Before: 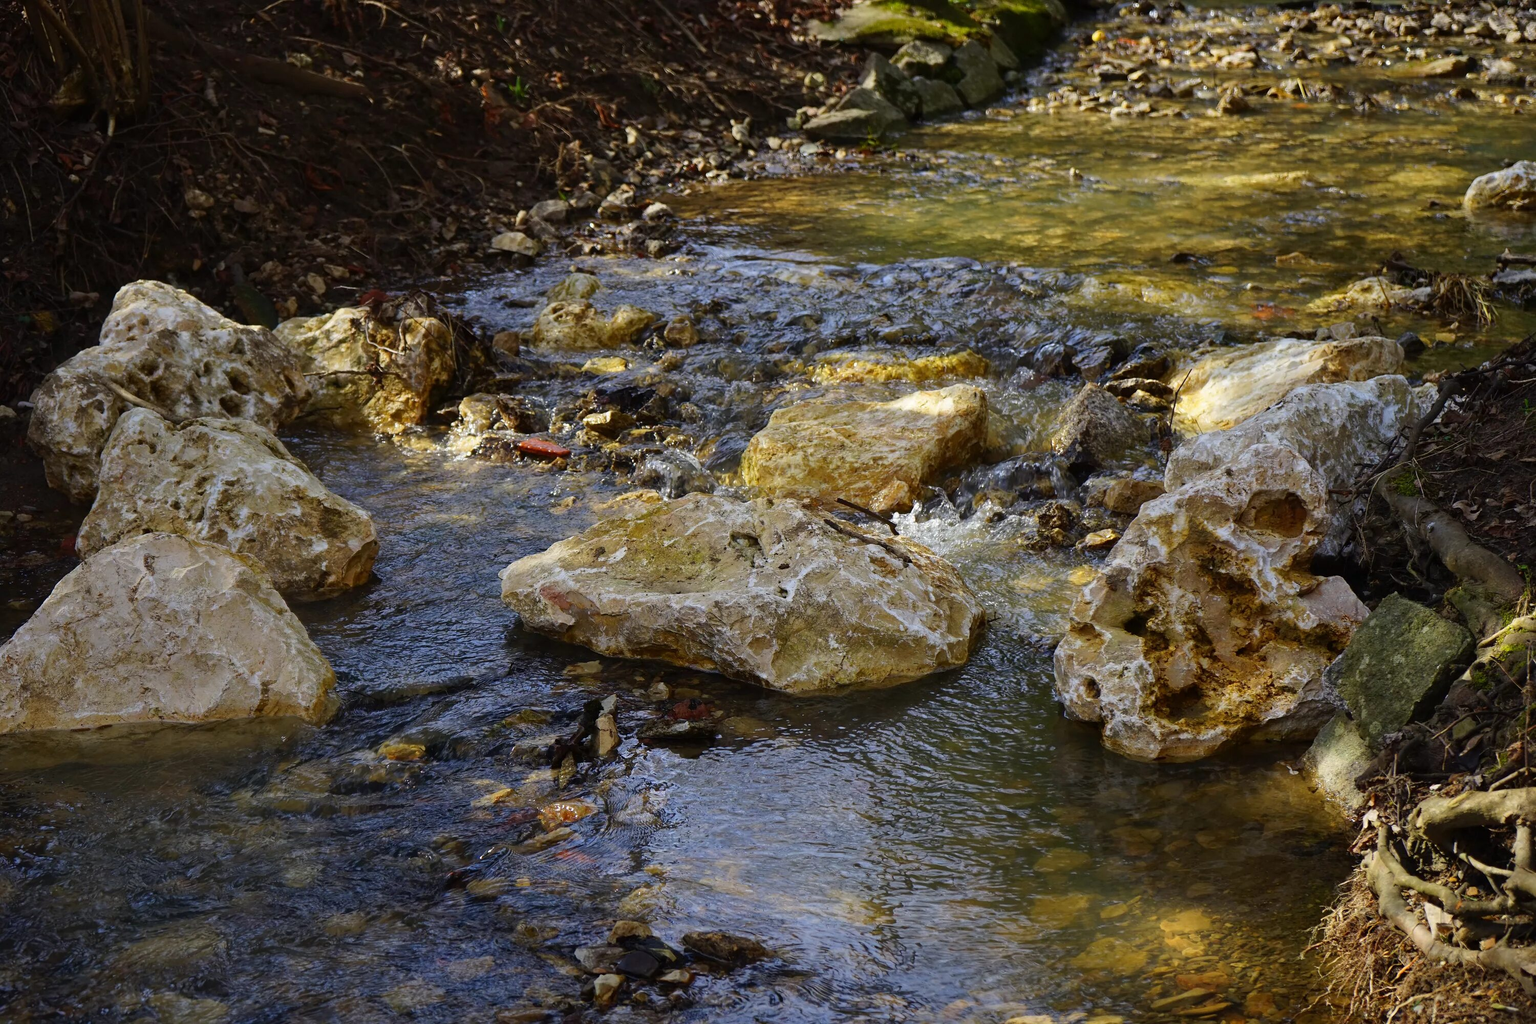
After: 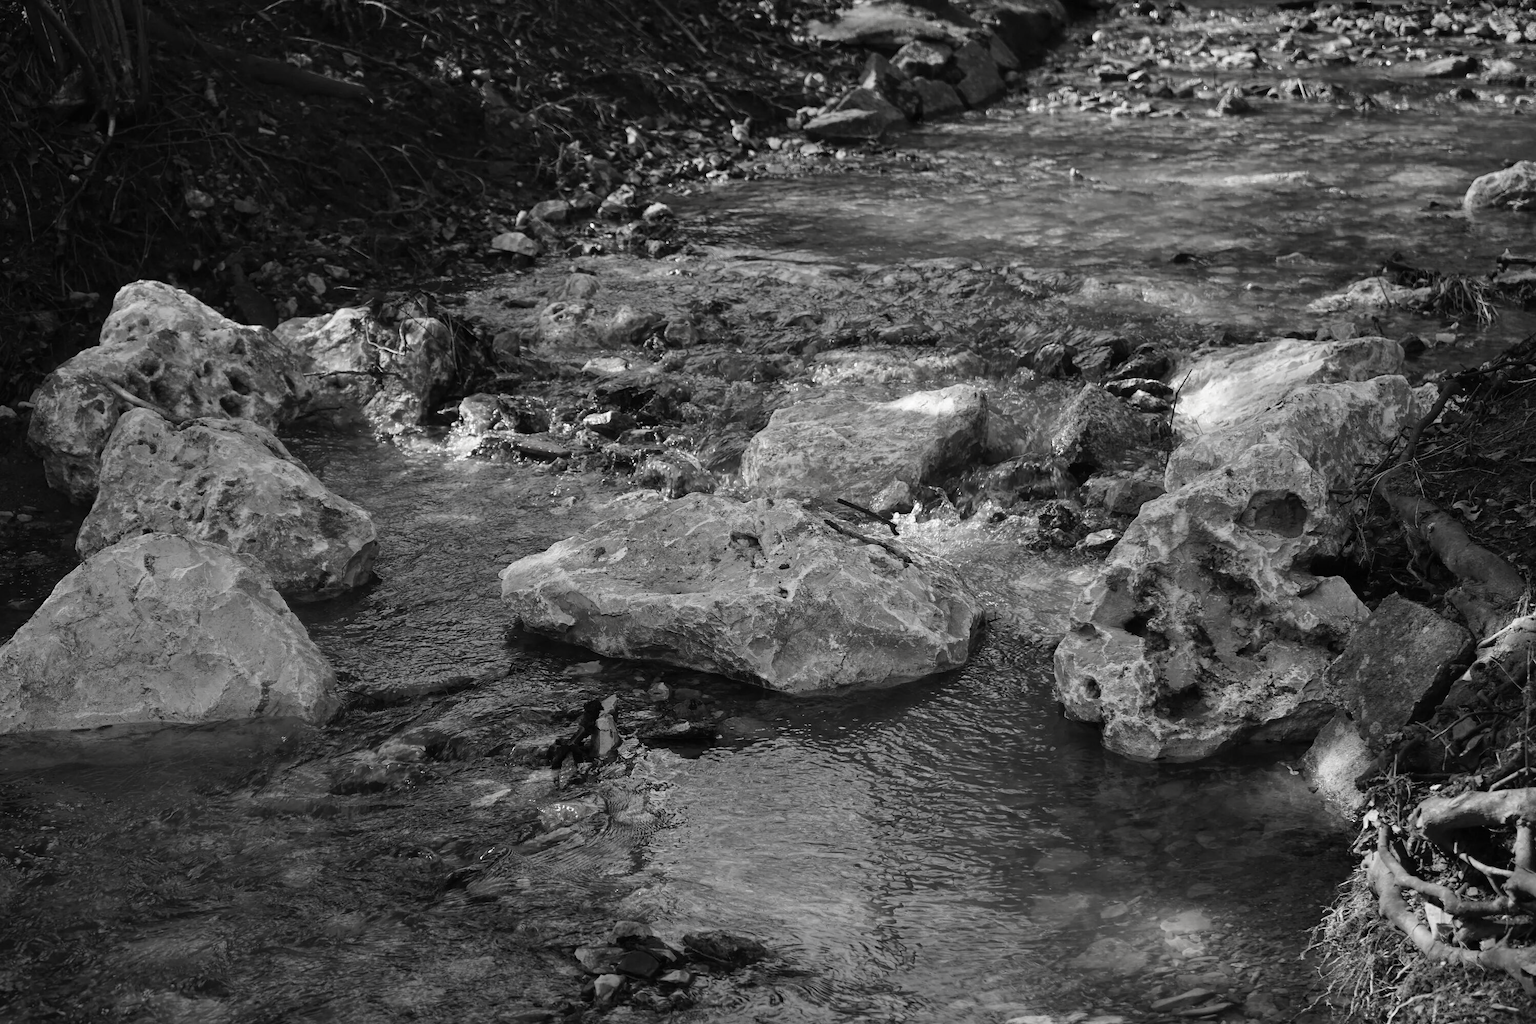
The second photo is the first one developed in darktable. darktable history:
contrast brightness saturation: saturation -0.982
